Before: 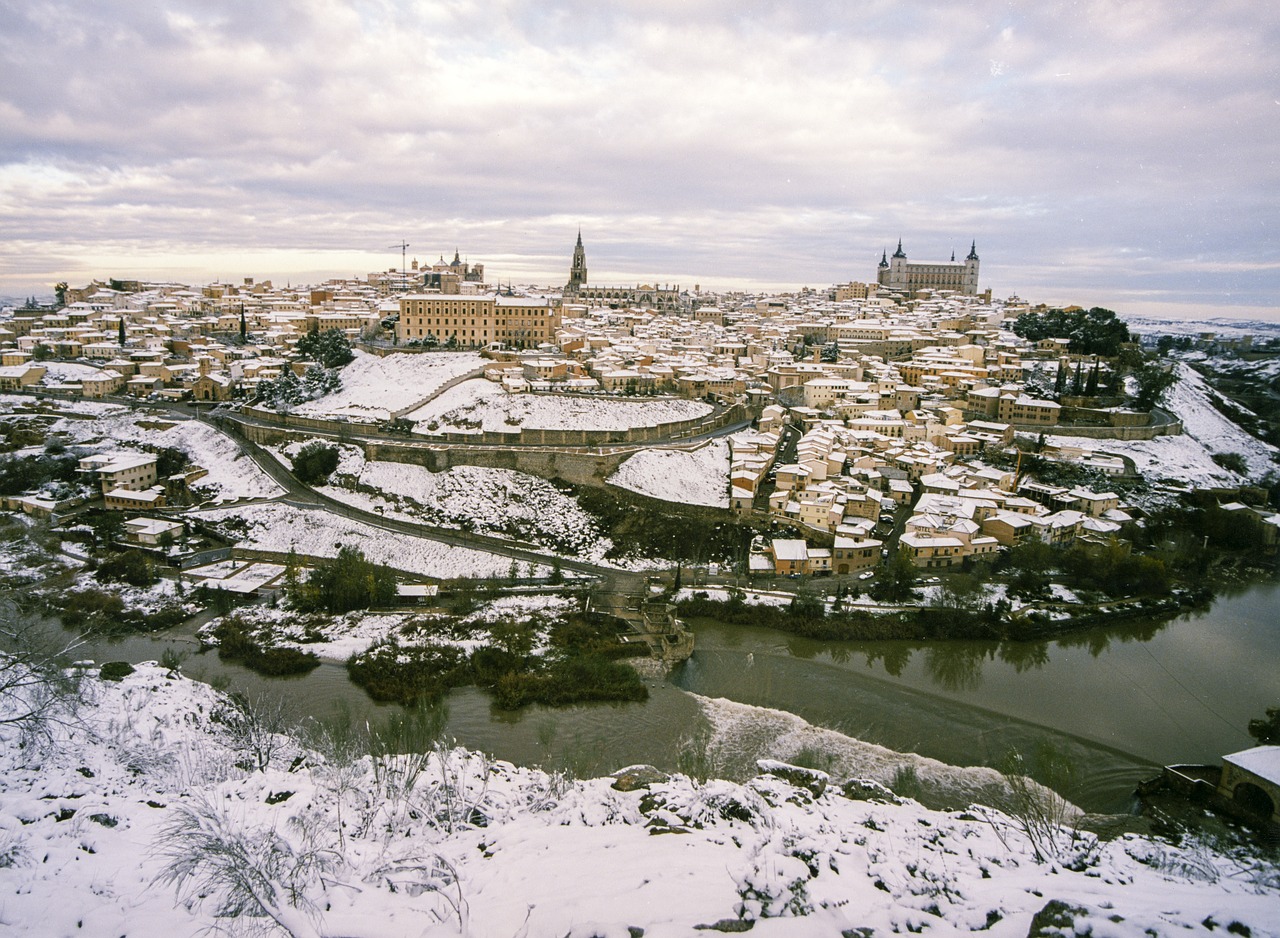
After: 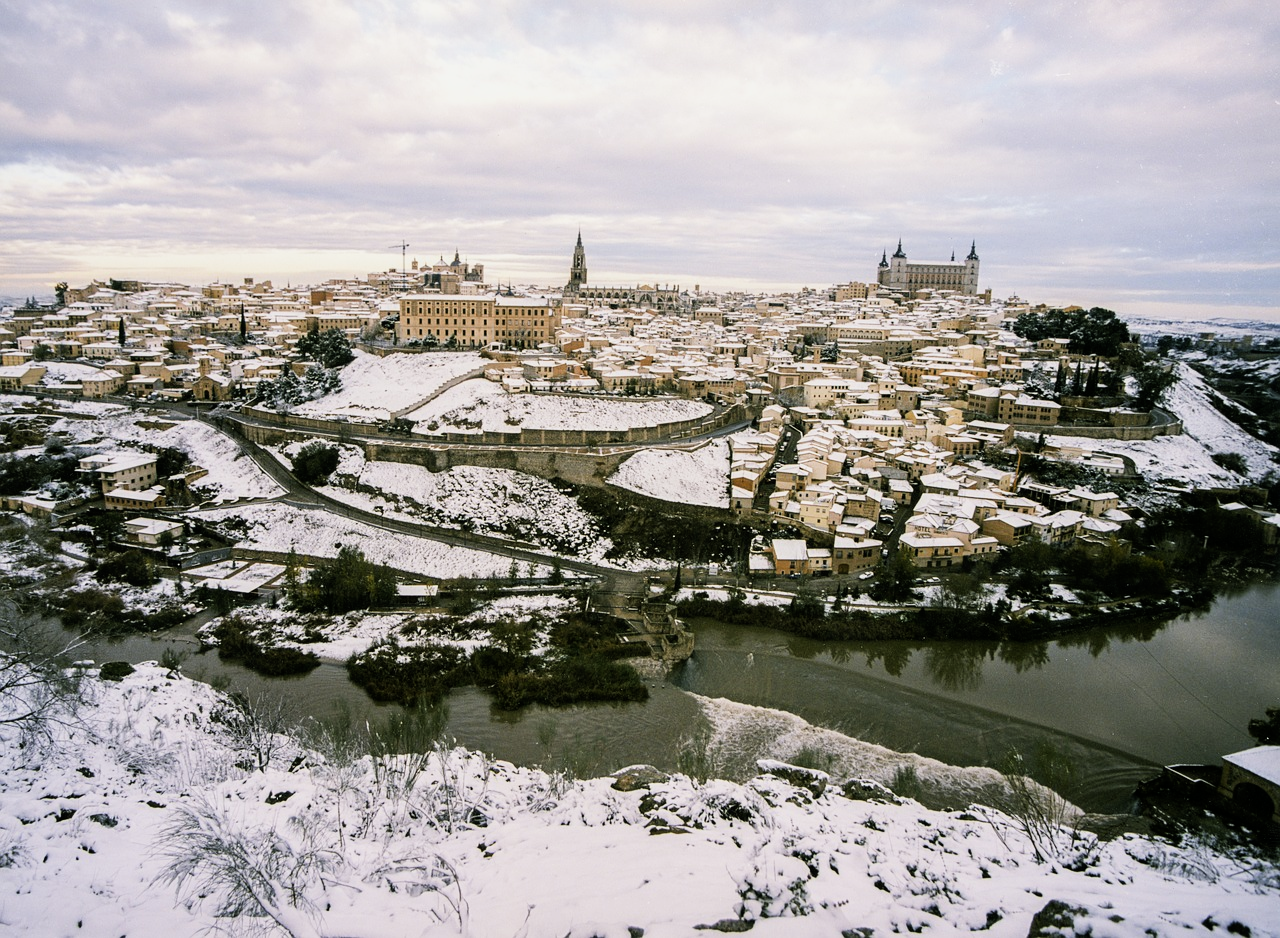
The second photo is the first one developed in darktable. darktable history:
filmic rgb: black relative exposure -8.05 EV, white relative exposure 3.01 EV, hardness 5.4, contrast 1.24
